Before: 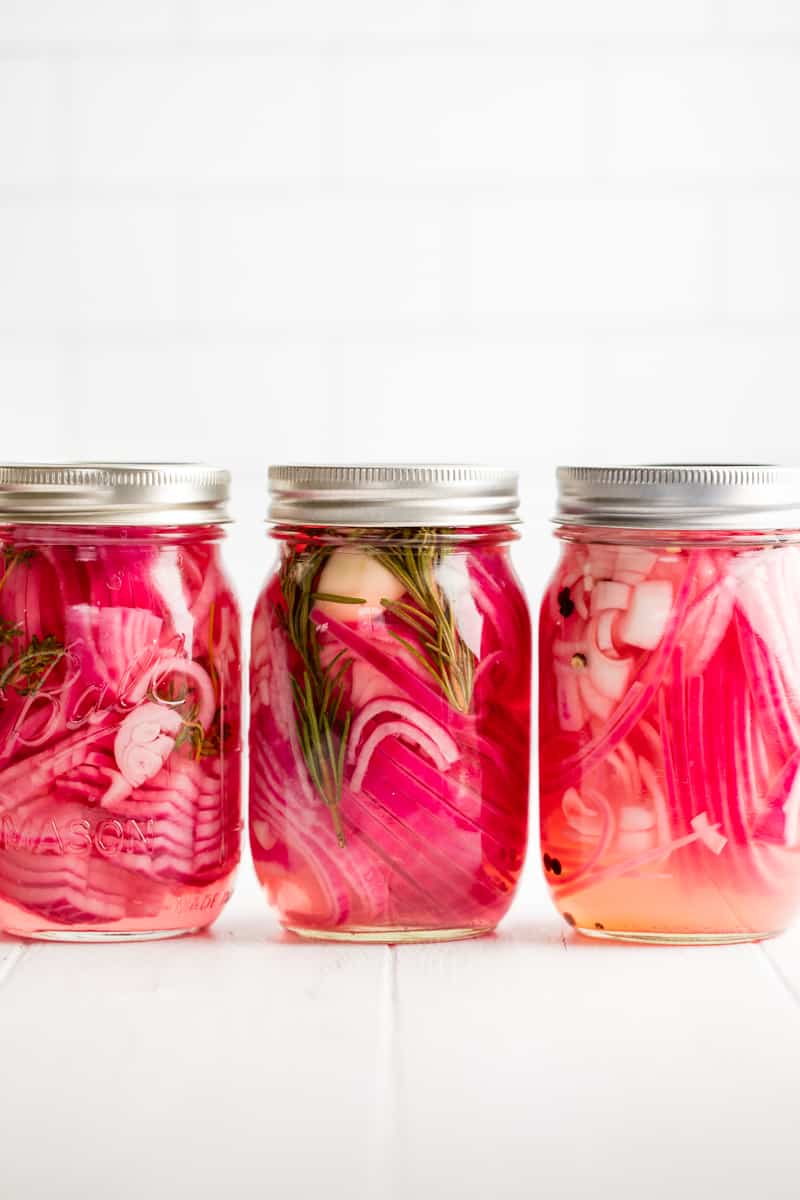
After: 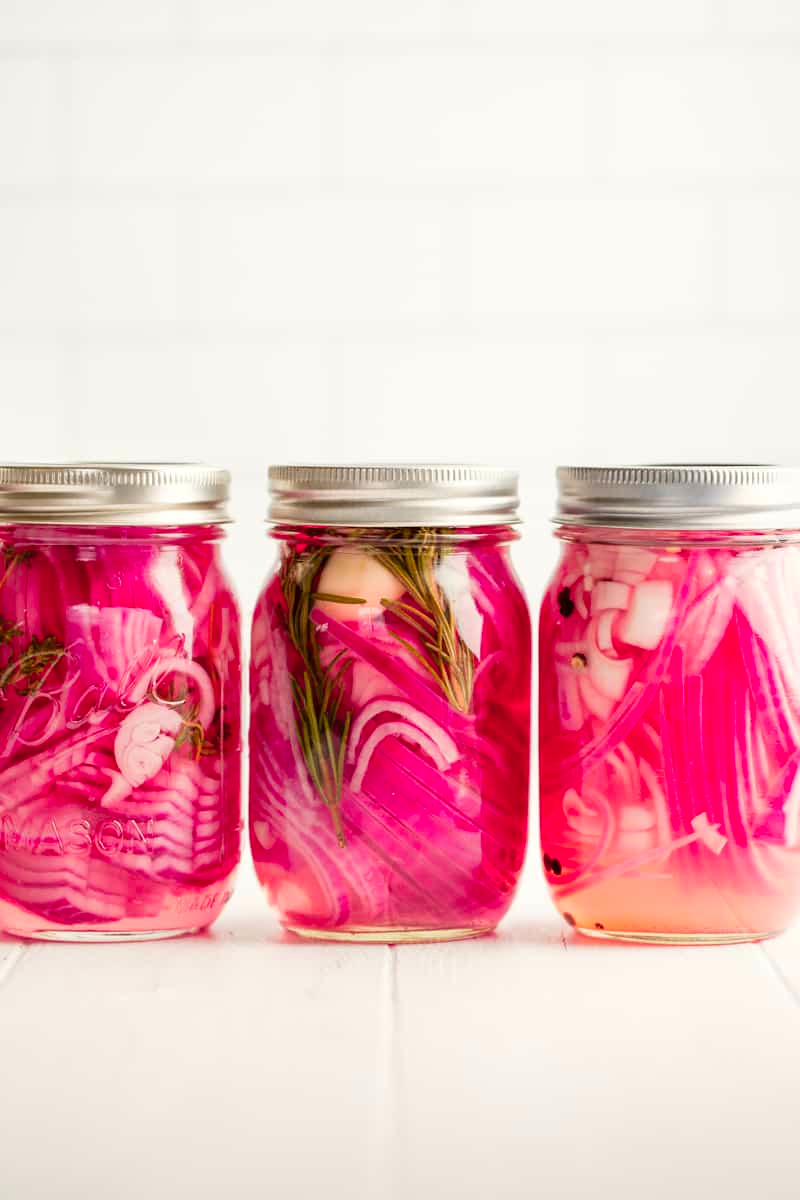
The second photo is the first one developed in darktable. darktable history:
color zones: curves: ch1 [(0.235, 0.558) (0.75, 0.5)]; ch2 [(0.25, 0.462) (0.749, 0.457)]
color correction: highlights b* 2.9
